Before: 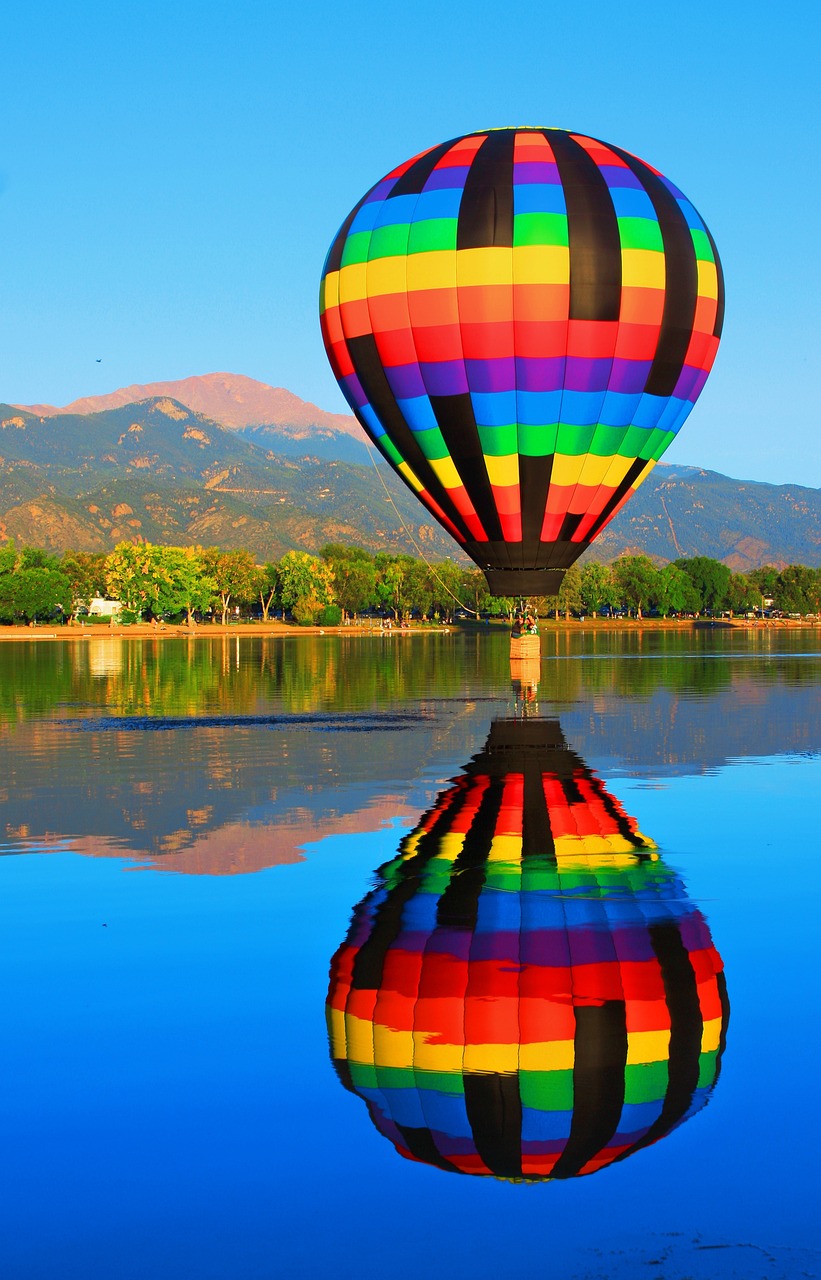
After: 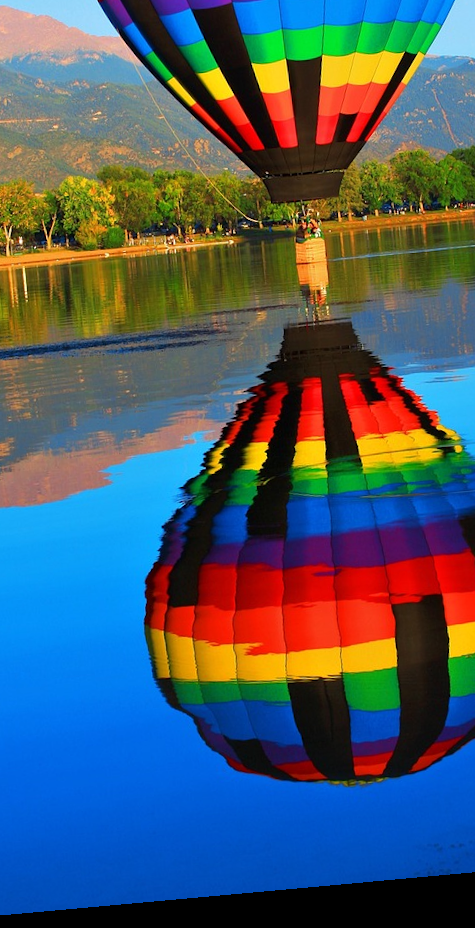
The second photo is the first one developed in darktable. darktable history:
crop and rotate: left 29.237%, top 31.152%, right 19.807%
exposure: exposure 0.02 EV, compensate highlight preservation false
rotate and perspective: rotation -5.2°, automatic cropping off
